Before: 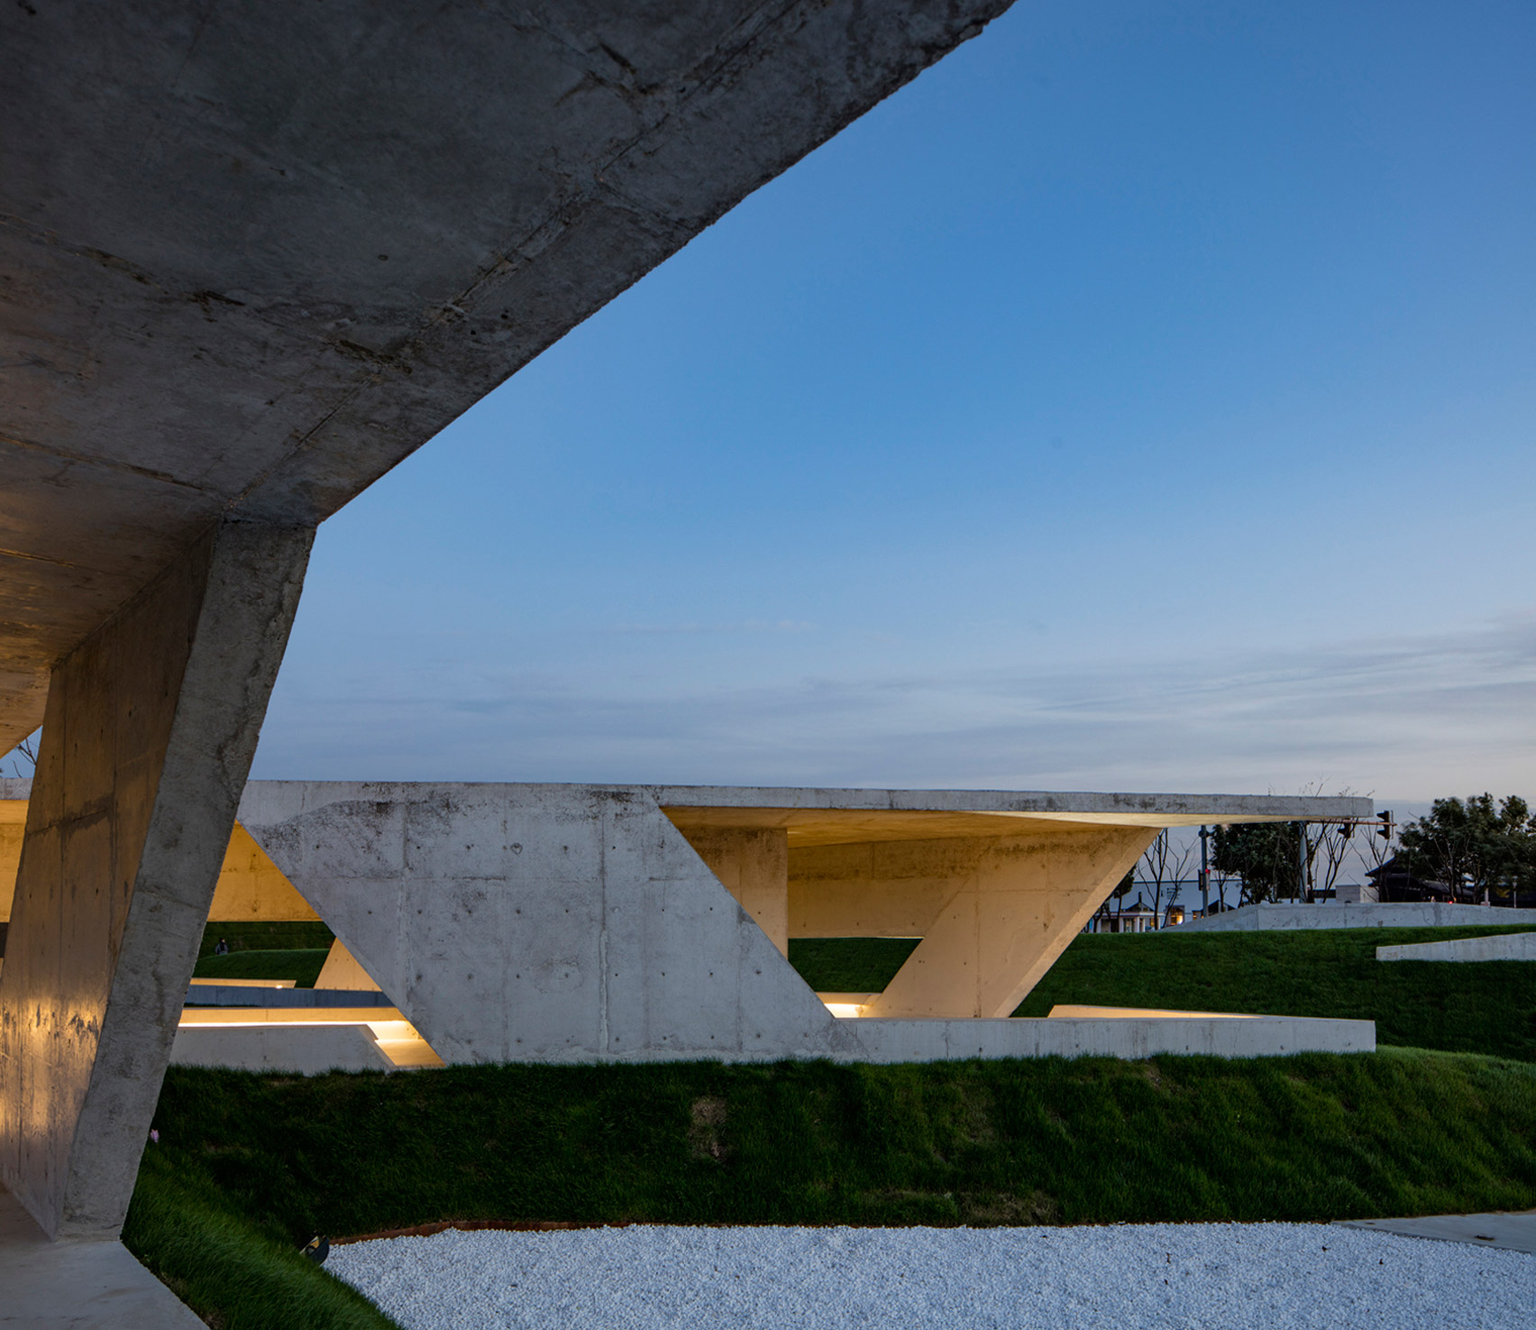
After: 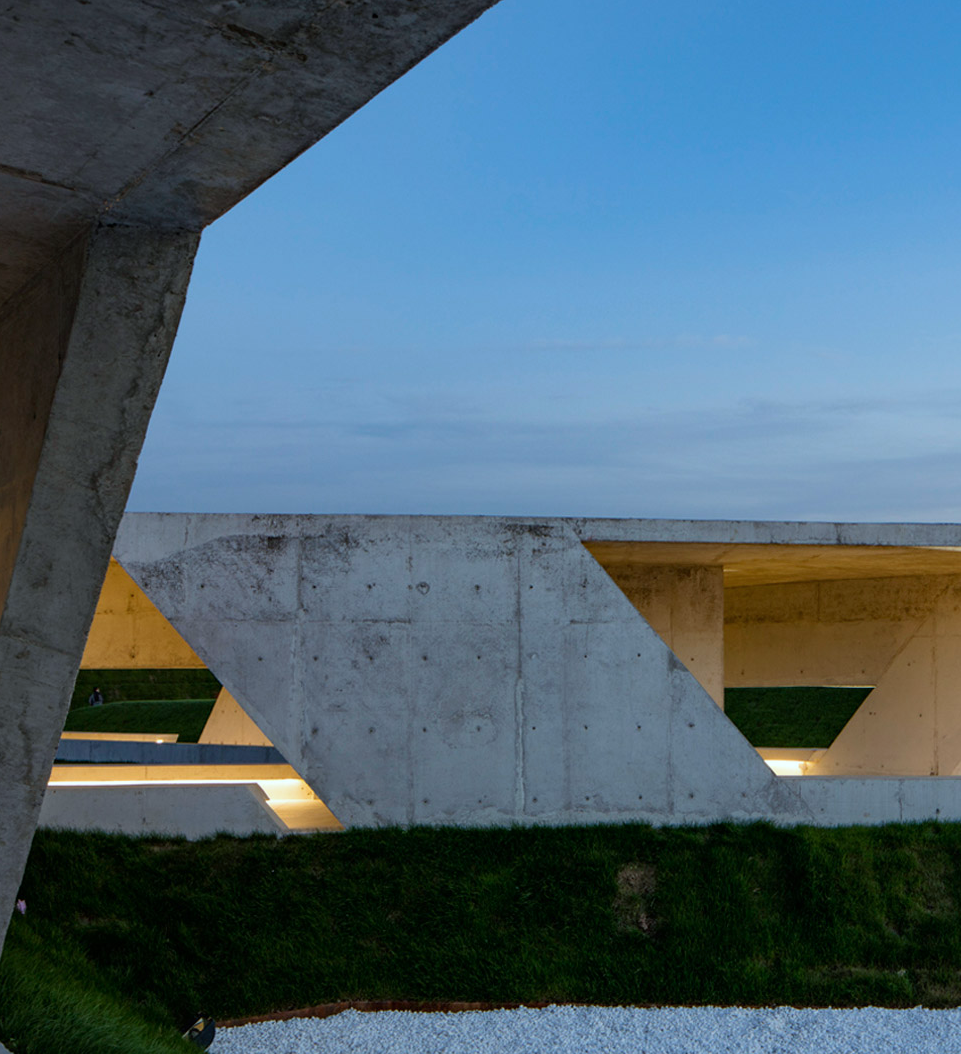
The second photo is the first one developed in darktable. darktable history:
crop: left 8.851%, top 23.936%, right 34.745%, bottom 4.6%
color calibration: illuminant Planckian (black body), adaptation linear Bradford (ICC v4), x 0.36, y 0.366, temperature 4484.63 K
